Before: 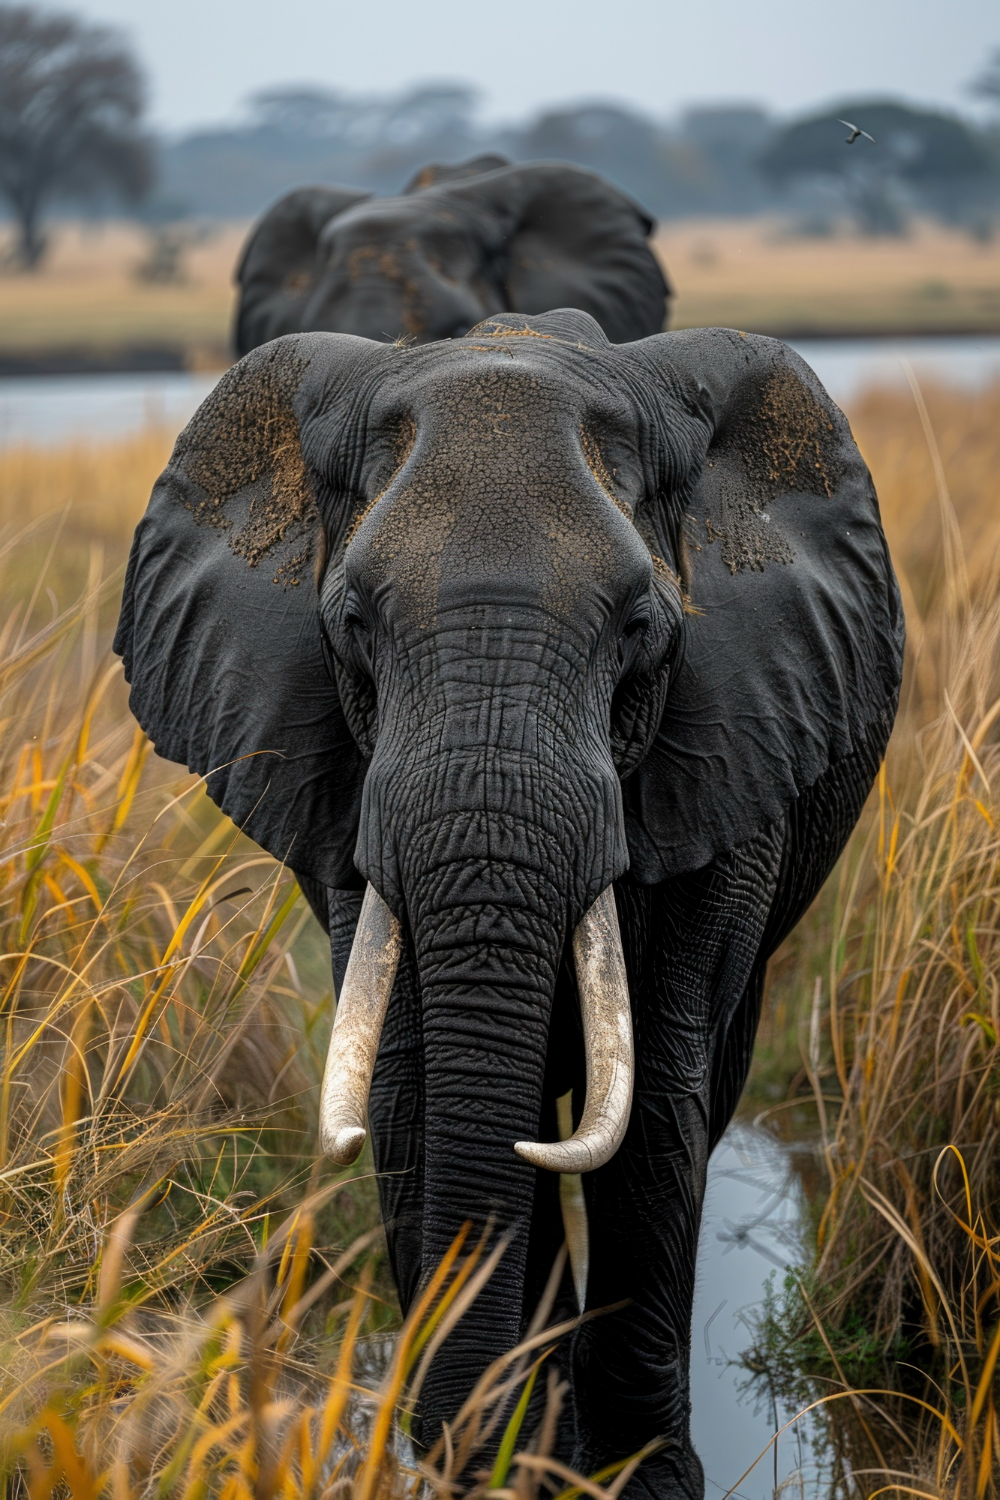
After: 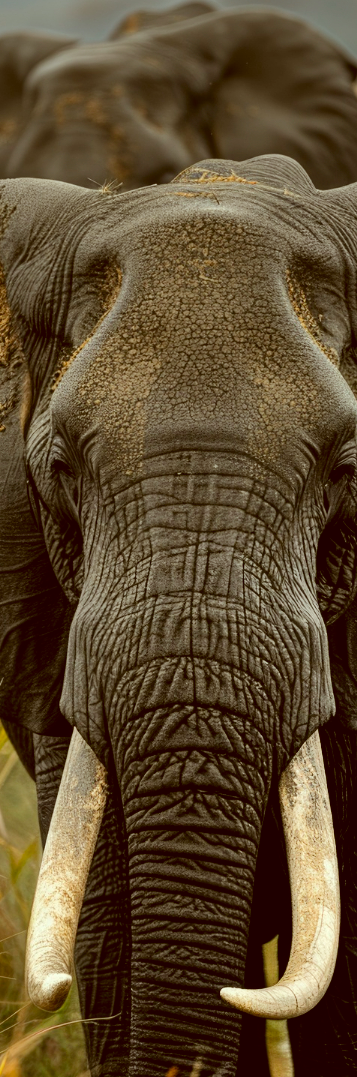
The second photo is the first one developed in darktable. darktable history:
shadows and highlights: low approximation 0.01, soften with gaussian
color correction: highlights a* -5.28, highlights b* 9.8, shadows a* 9.55, shadows b* 24.18
crop and rotate: left 29.49%, top 10.271%, right 34.794%, bottom 17.882%
